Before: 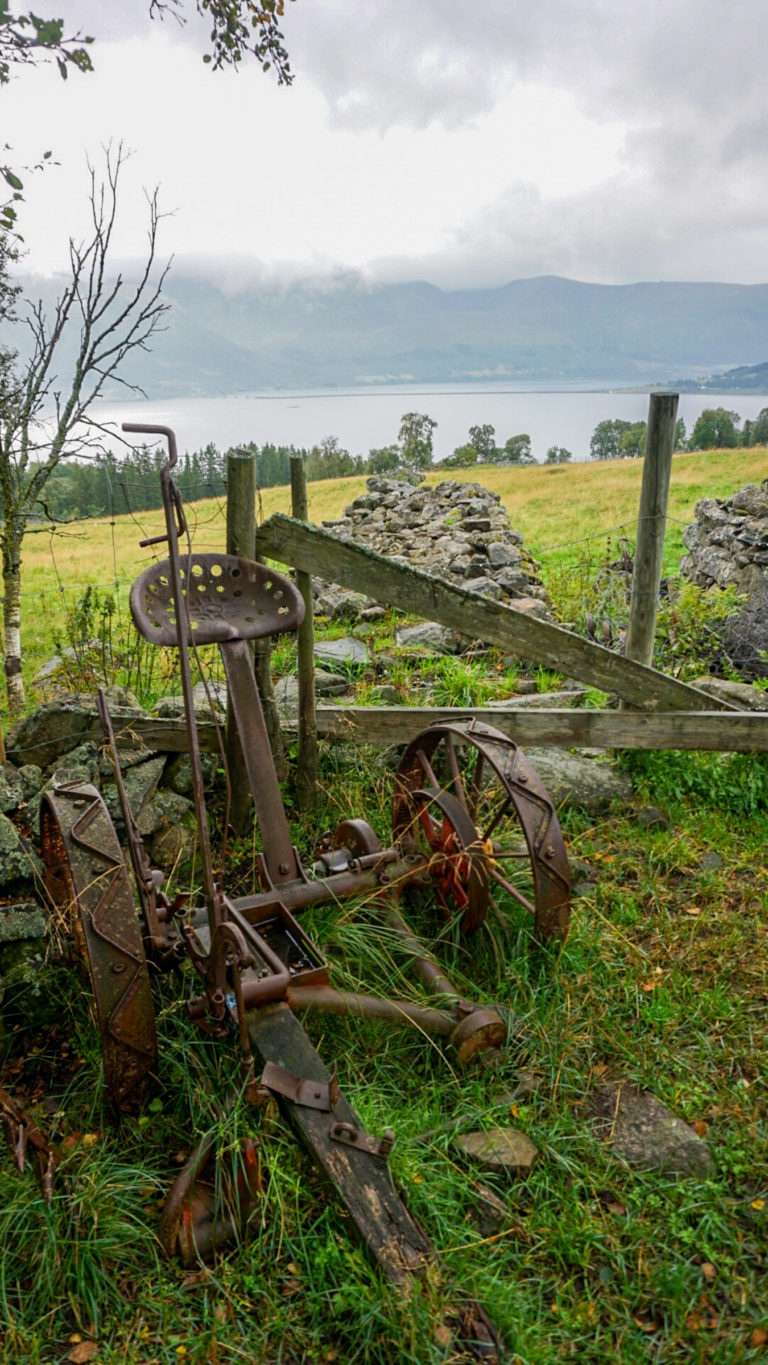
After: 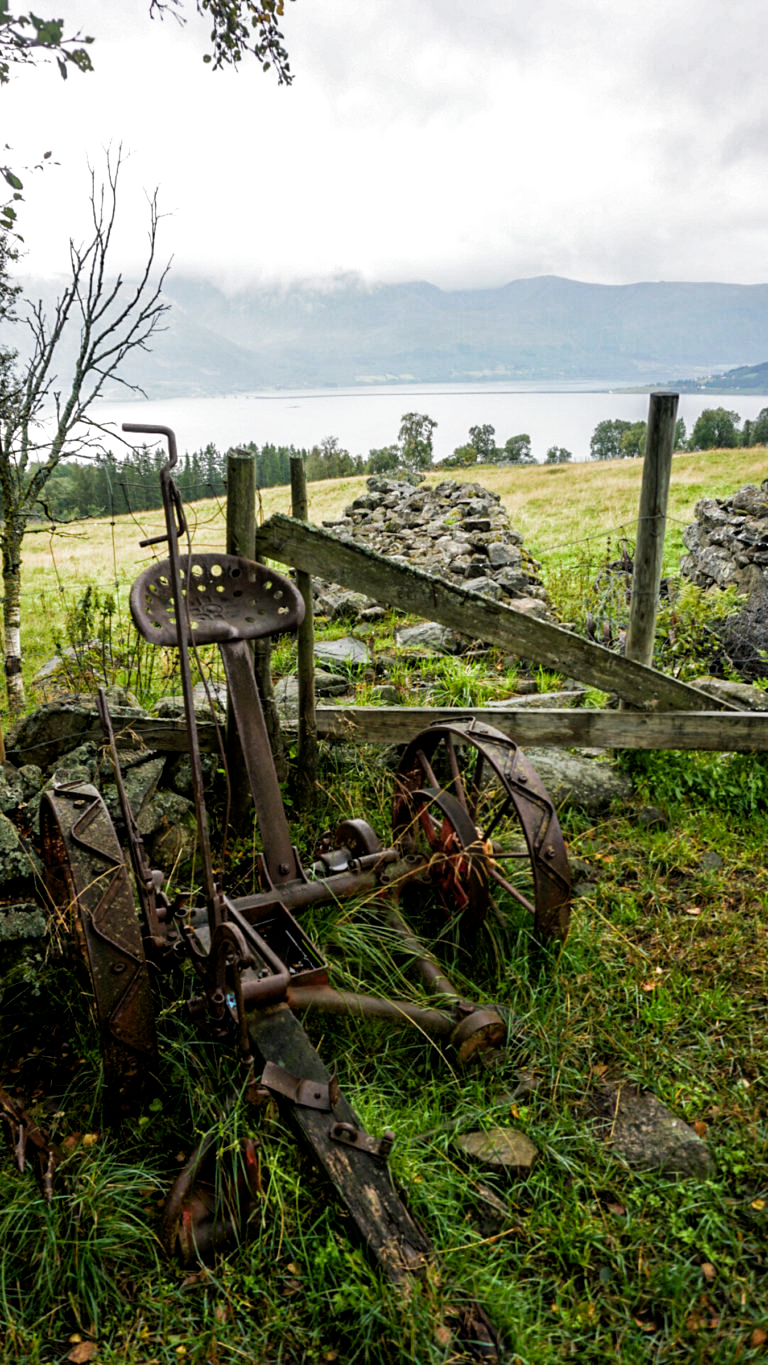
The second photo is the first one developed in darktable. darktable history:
filmic rgb: black relative exposure -8.21 EV, white relative exposure 2.2 EV, target white luminance 99.978%, hardness 7.17, latitude 75.38%, contrast 1.314, highlights saturation mix -1.55%, shadows ↔ highlights balance 29.95%, color science v4 (2020)
color zones: curves: ch0 [(0, 0.5) (0.125, 0.4) (0.25, 0.5) (0.375, 0.4) (0.5, 0.4) (0.625, 0.35) (0.75, 0.35) (0.875, 0.5)]; ch1 [(0, 0.35) (0.125, 0.45) (0.25, 0.35) (0.375, 0.35) (0.5, 0.35) (0.625, 0.35) (0.75, 0.45) (0.875, 0.35)]; ch2 [(0, 0.6) (0.125, 0.5) (0.25, 0.5) (0.375, 0.6) (0.5, 0.6) (0.625, 0.5) (0.75, 0.5) (0.875, 0.5)], mix -132.76%
